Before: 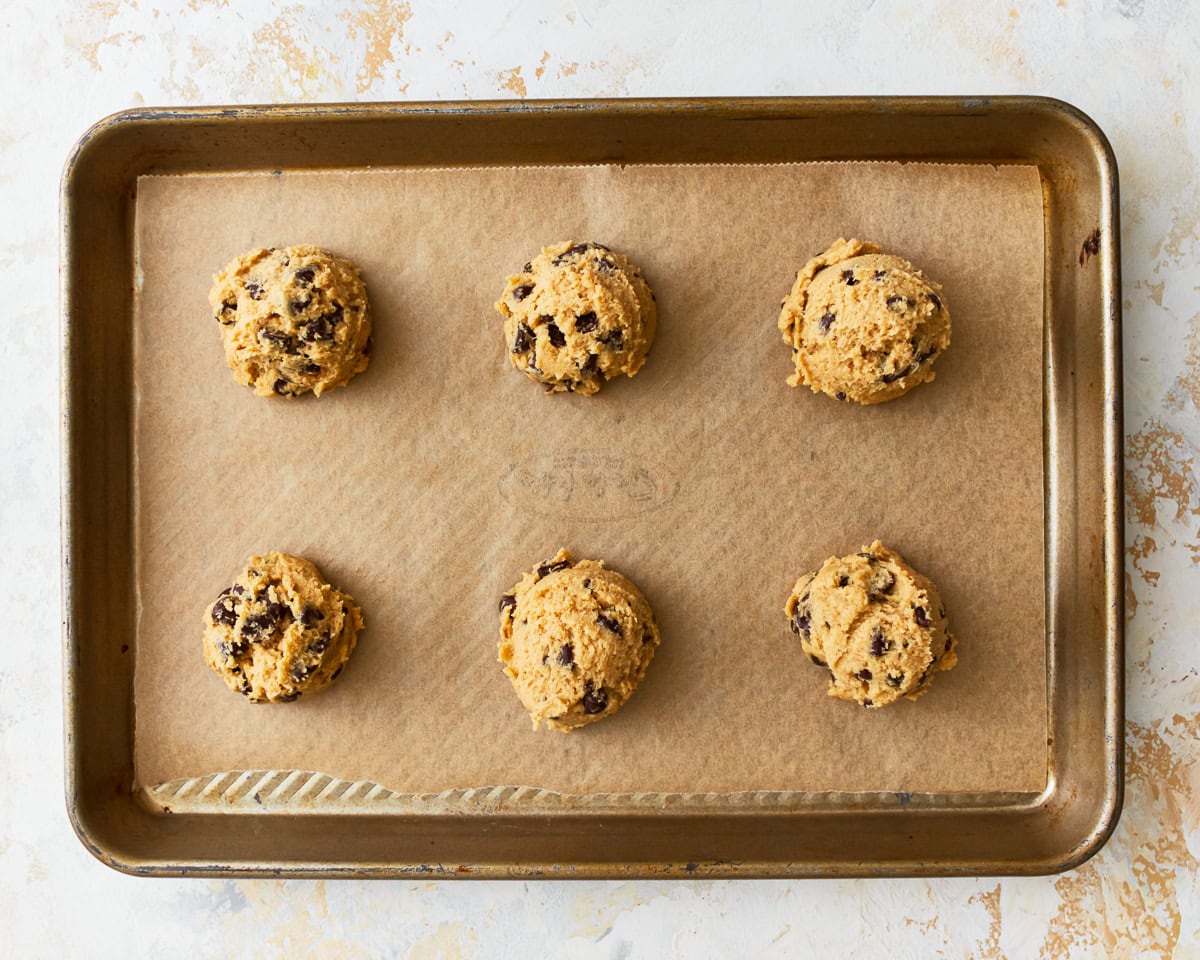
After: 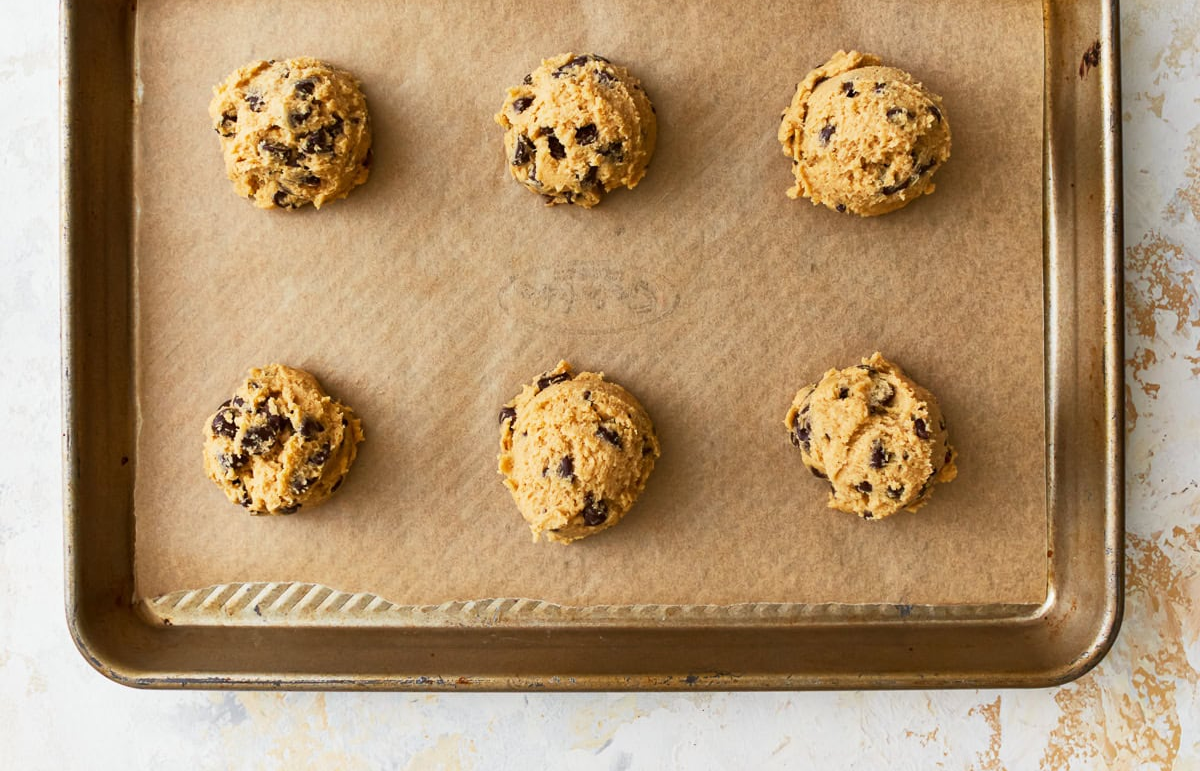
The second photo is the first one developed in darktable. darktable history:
crop and rotate: top 19.656%
